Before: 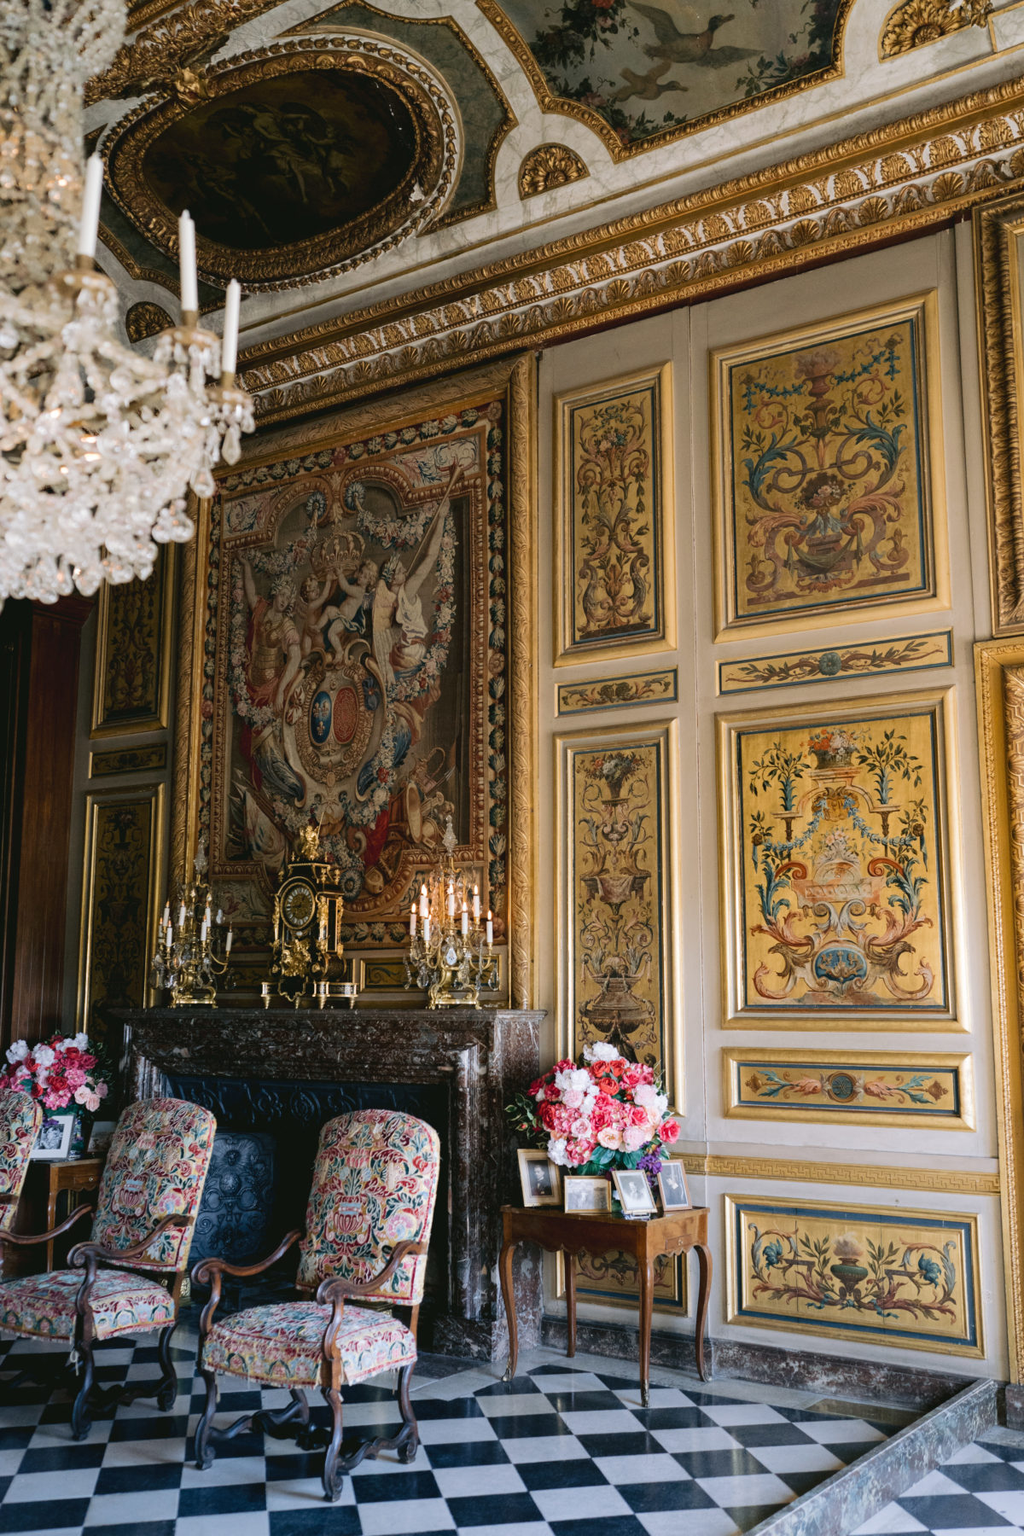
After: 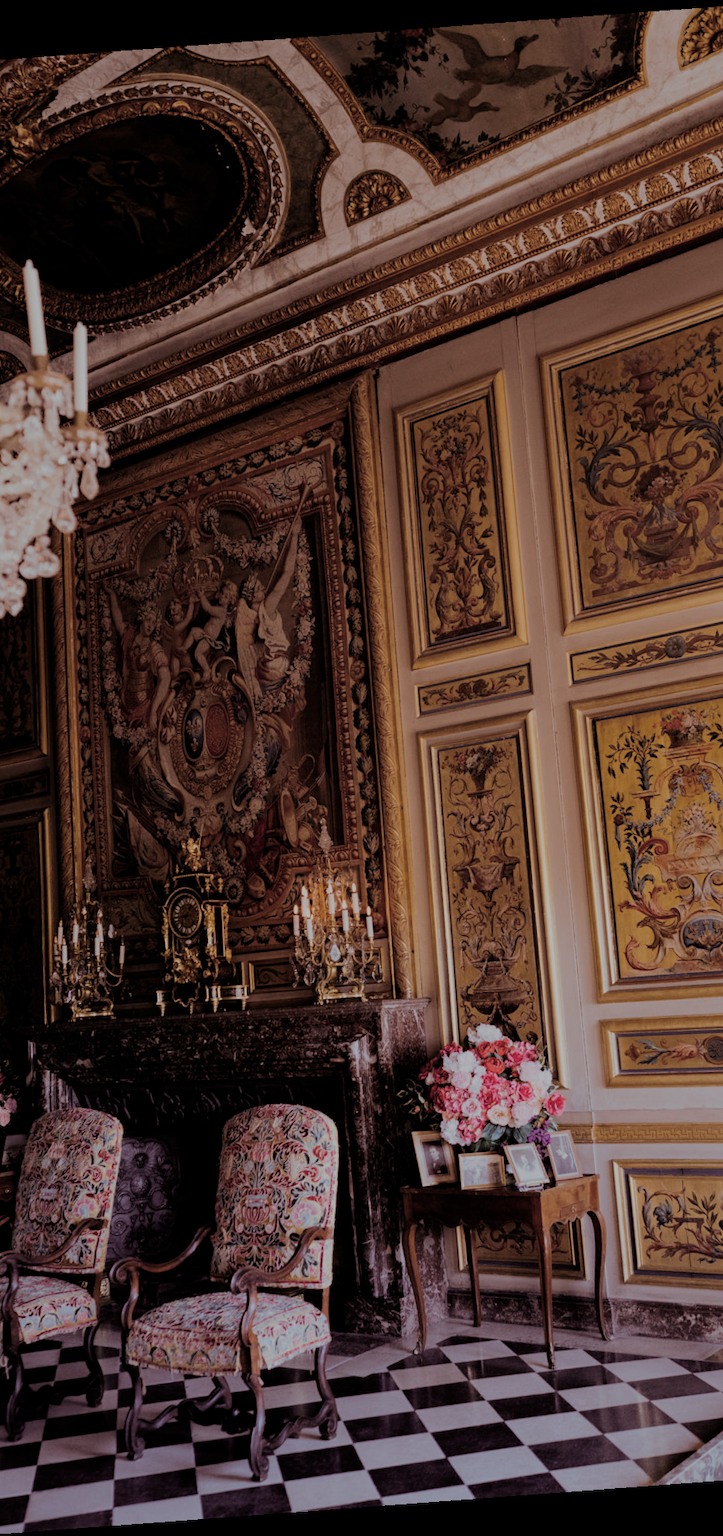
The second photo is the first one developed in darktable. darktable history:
exposure: compensate exposure bias true, compensate highlight preservation false
fill light: on, module defaults
crop and rotate: left 15.055%, right 18.278%
color balance: output saturation 120%
filmic rgb: middle gray luminance 30%, black relative exposure -9 EV, white relative exposure 7 EV, threshold 6 EV, target black luminance 0%, hardness 2.94, latitude 2.04%, contrast 0.963, highlights saturation mix 5%, shadows ↔ highlights balance 12.16%, add noise in highlights 0, preserve chrominance no, color science v3 (2019), use custom middle-gray values true, iterations of high-quality reconstruction 0, contrast in highlights soft, enable highlight reconstruction true
rotate and perspective: rotation -4.25°, automatic cropping off
split-toning: shadows › saturation 0.41, highlights › saturation 0, compress 33.55%
